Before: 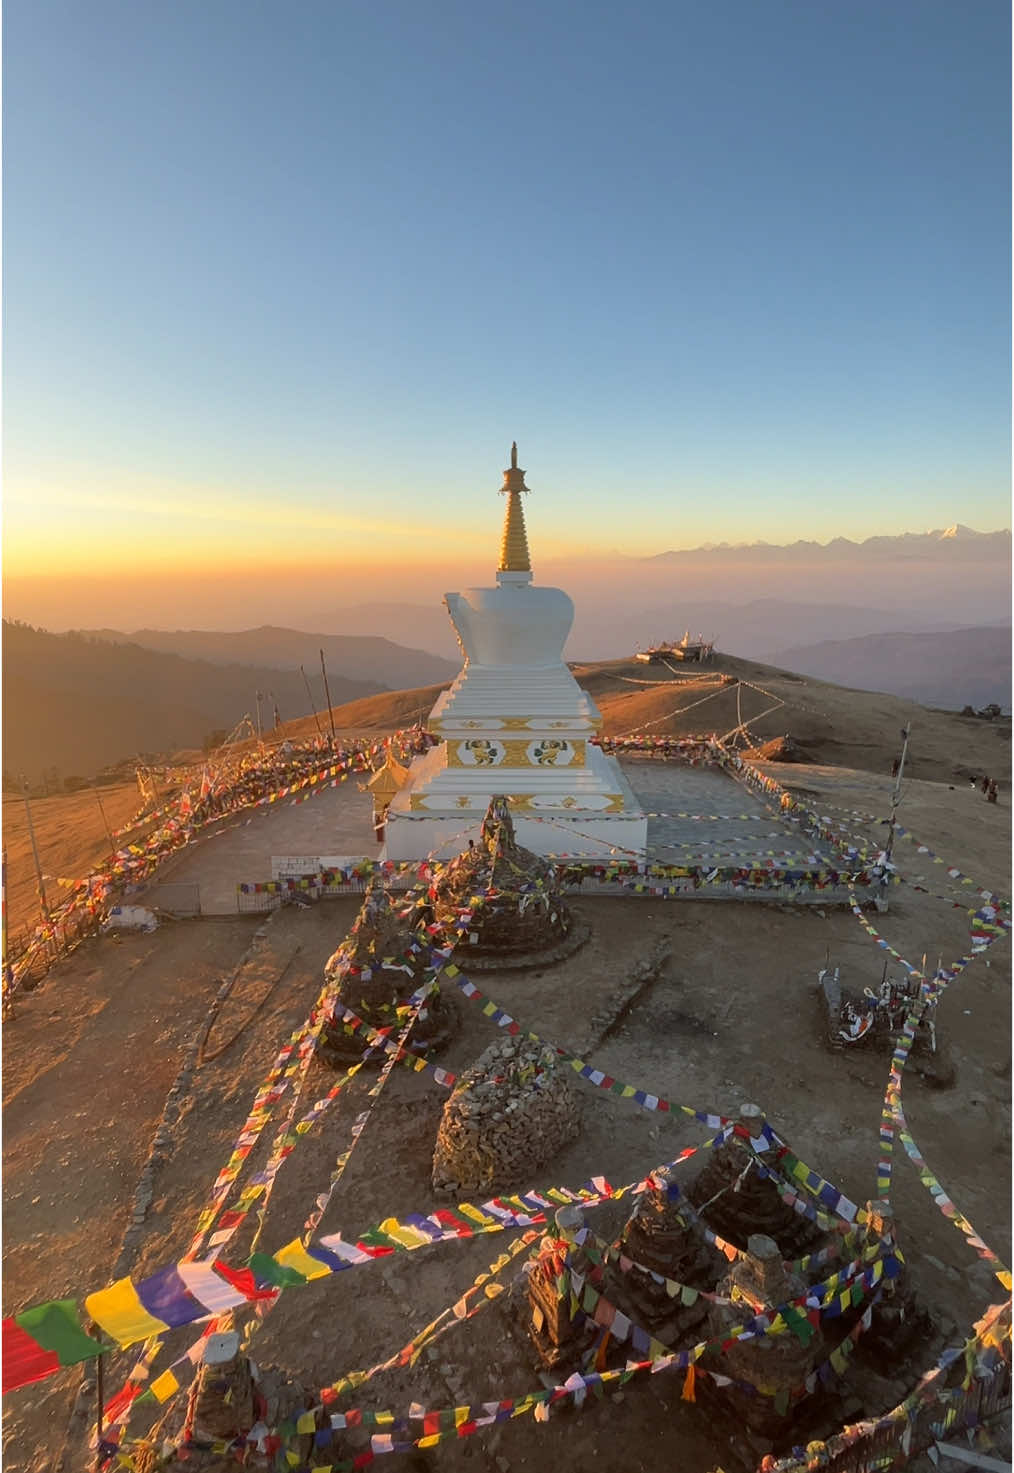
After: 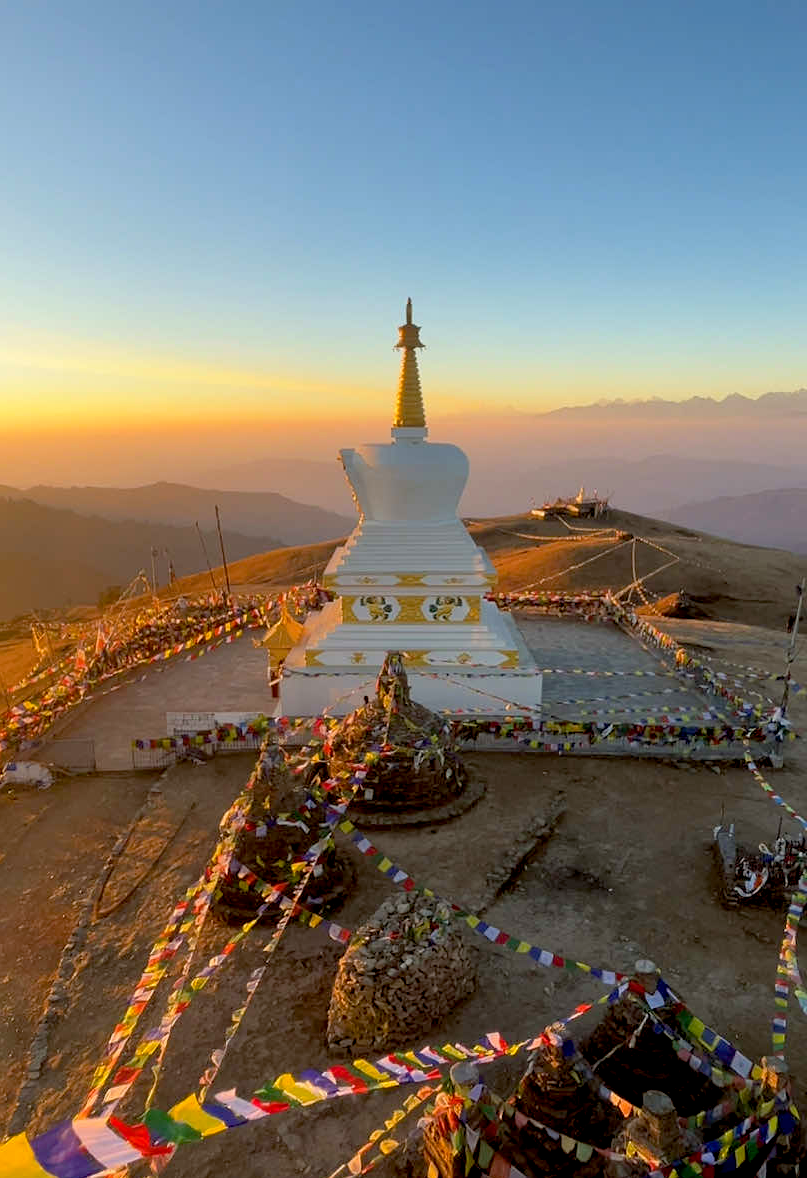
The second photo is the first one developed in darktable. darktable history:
color balance rgb: linear chroma grading › global chroma 9.139%, perceptual saturation grading › global saturation 0.969%, global vibrance 20%
crop and rotate: left 10.382%, top 9.894%, right 9.989%, bottom 10.102%
exposure: black level correction 0.016, exposure -0.009 EV, compensate highlight preservation false
